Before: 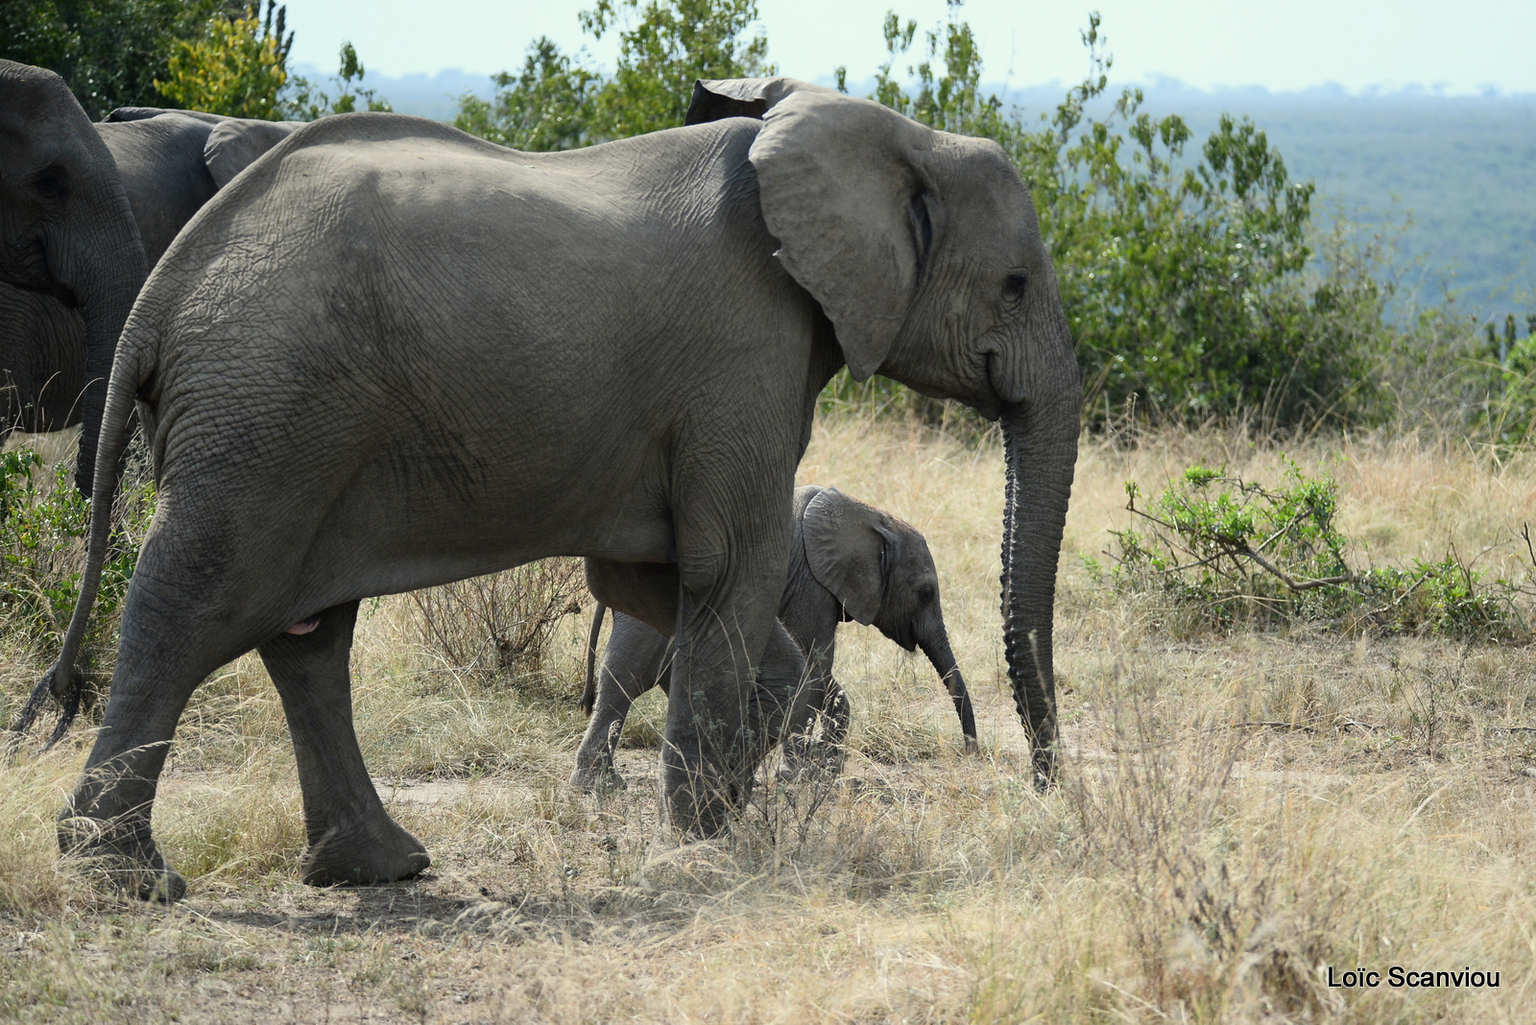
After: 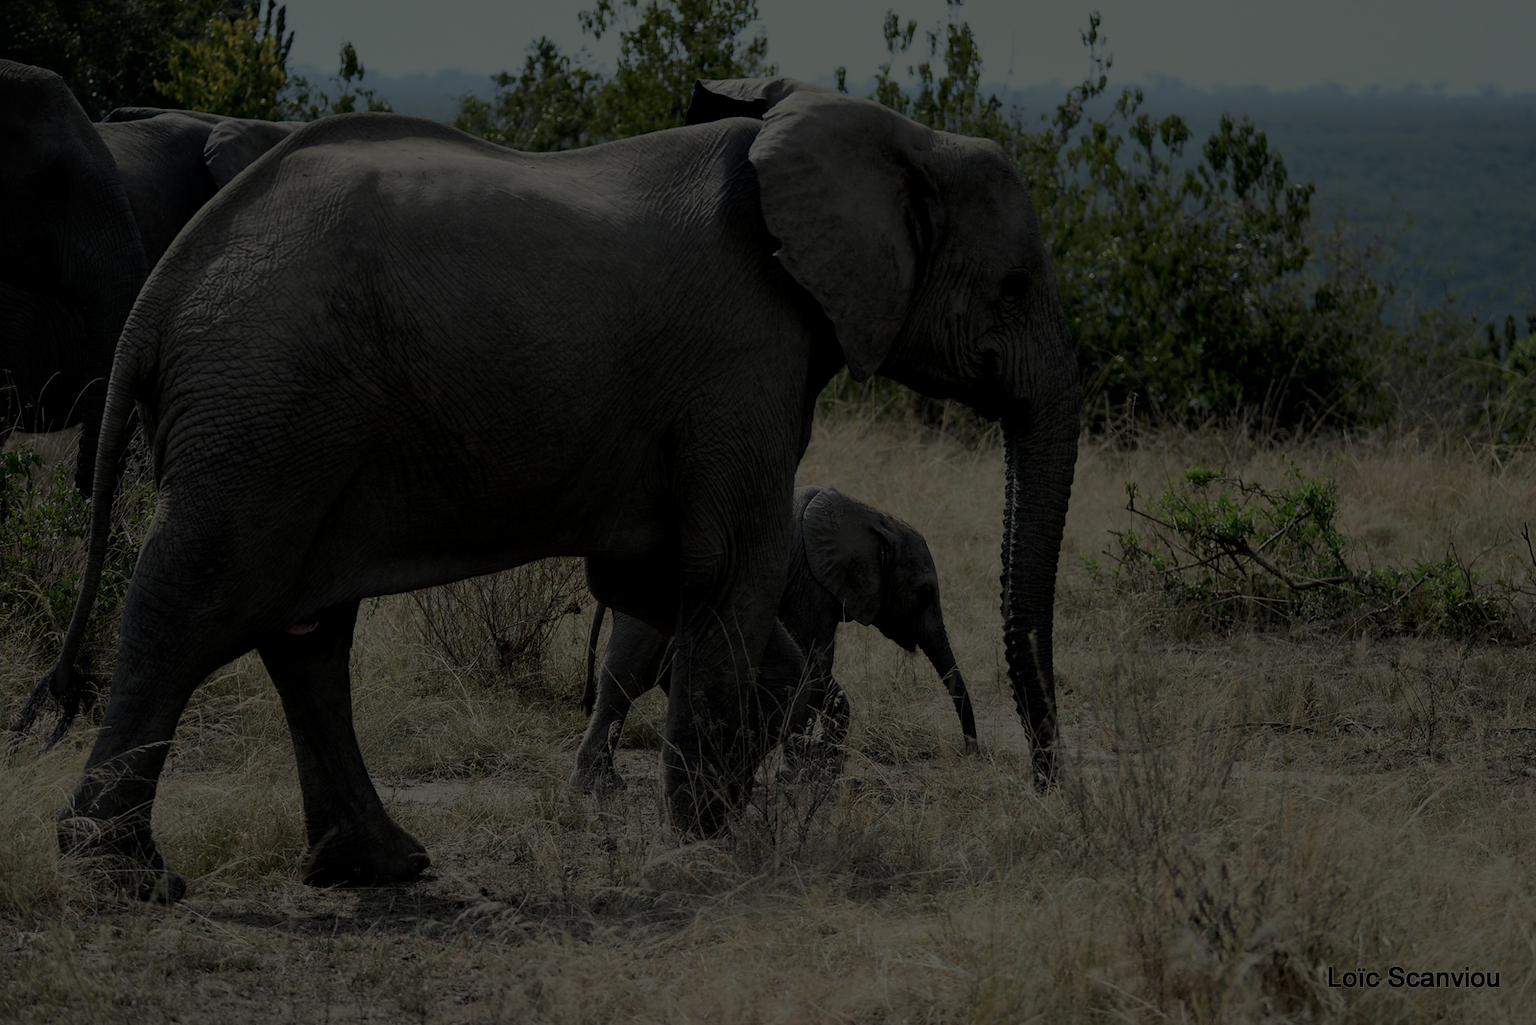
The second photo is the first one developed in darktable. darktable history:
color calibration: illuminant same as pipeline (D50), adaptation XYZ, x 0.347, y 0.358, temperature 5012.43 K, clip negative RGB from gamut false
exposure: black level correction -0.018, exposure -1.014 EV, compensate exposure bias true, compensate highlight preservation false
local contrast: detail 130%
